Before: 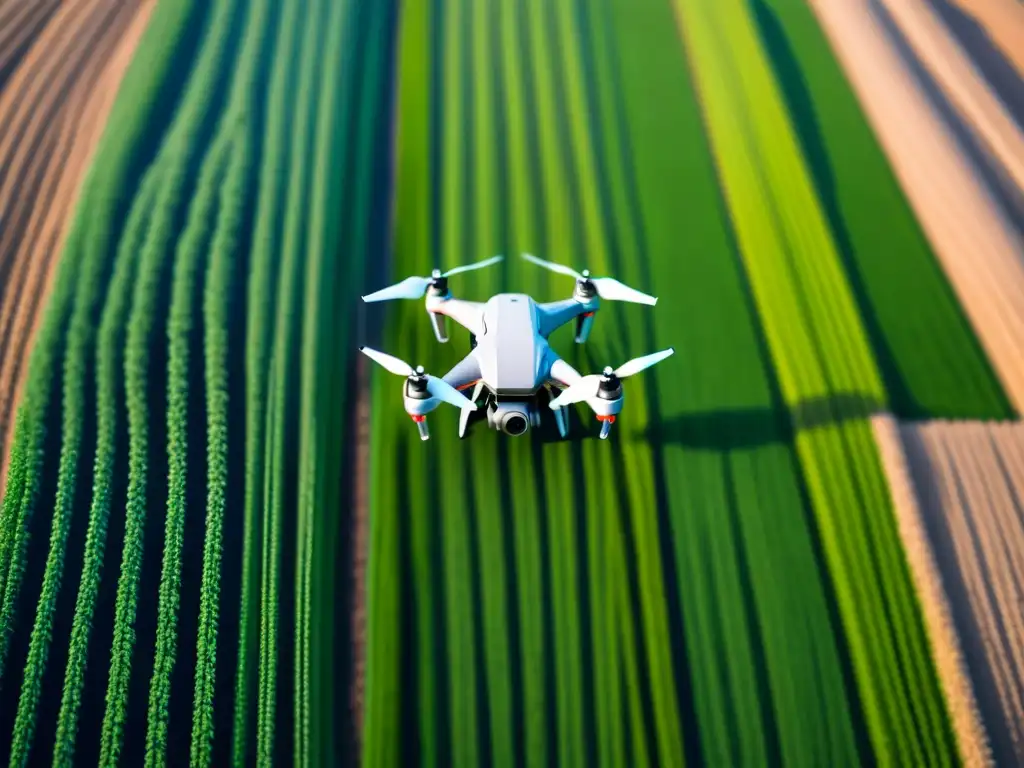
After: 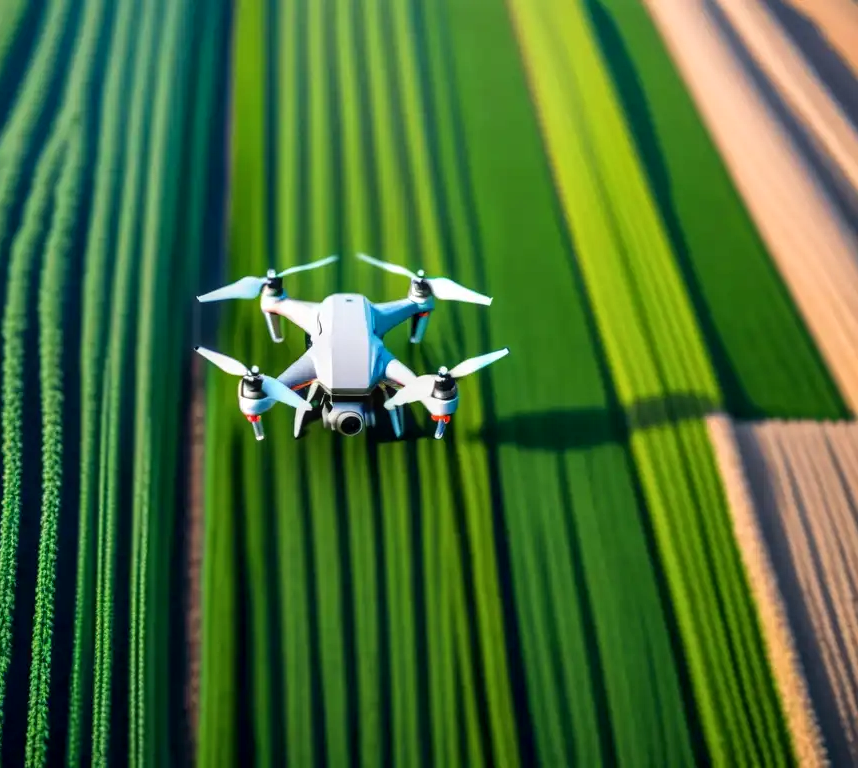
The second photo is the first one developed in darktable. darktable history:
local contrast: on, module defaults
crop: left 16.125%
